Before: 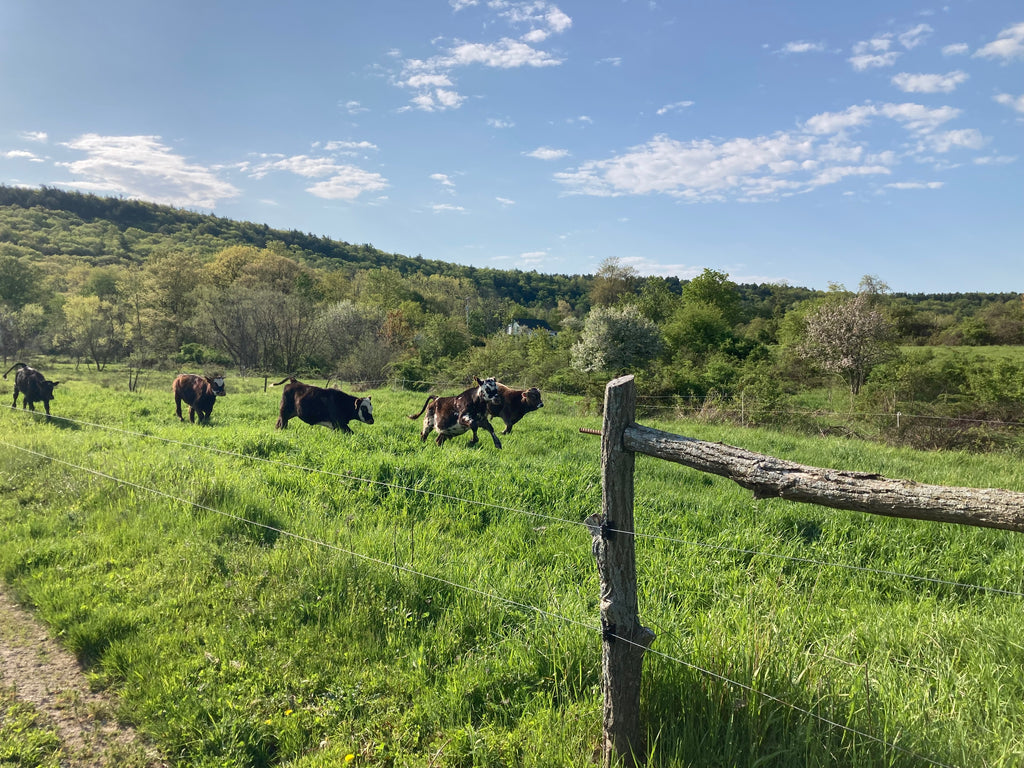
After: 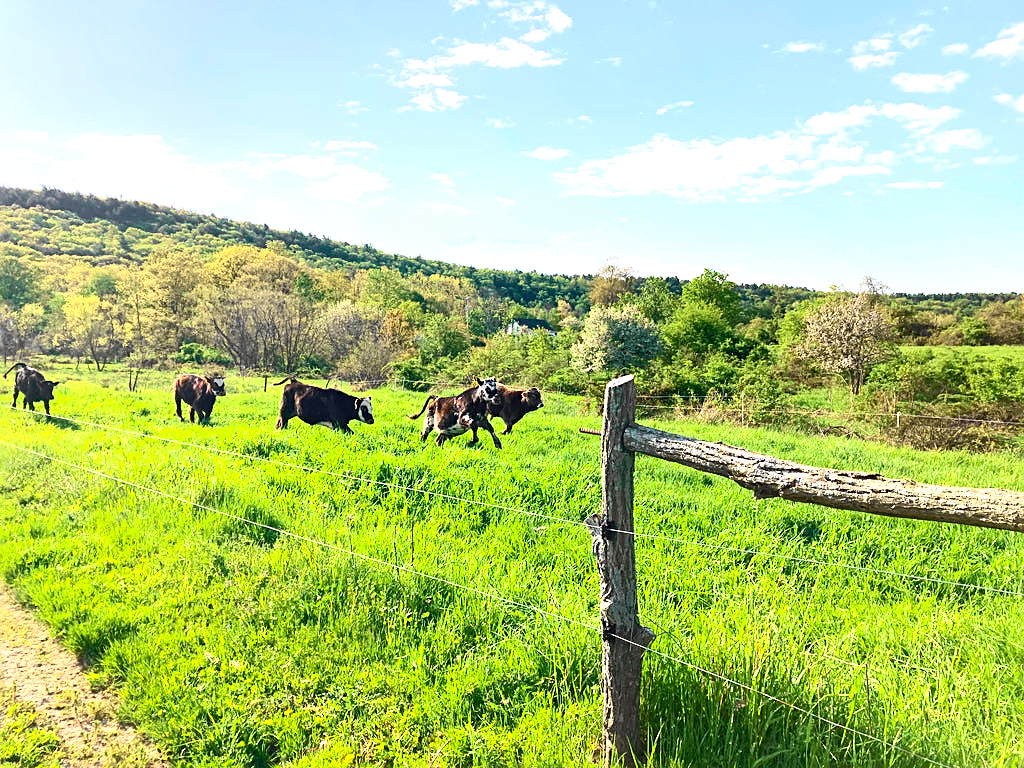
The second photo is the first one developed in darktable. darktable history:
sharpen: on, module defaults
color balance rgb: highlights gain › chroma 1.507%, highlights gain › hue 307.72°, linear chroma grading › global chroma 15.427%, perceptual saturation grading › global saturation 0.826%, perceptual brilliance grading › global brilliance 30.411%
tone curve: curves: ch0 [(0, 0) (0.055, 0.05) (0.258, 0.287) (0.434, 0.526) (0.517, 0.648) (0.745, 0.874) (1, 1)]; ch1 [(0, 0) (0.346, 0.307) (0.418, 0.383) (0.46, 0.439) (0.482, 0.493) (0.502, 0.503) (0.517, 0.514) (0.55, 0.561) (0.588, 0.603) (0.646, 0.688) (1, 1)]; ch2 [(0, 0) (0.346, 0.34) (0.431, 0.45) (0.485, 0.499) (0.5, 0.503) (0.527, 0.525) (0.545, 0.562) (0.679, 0.706) (1, 1)], color space Lab, independent channels, preserve colors none
